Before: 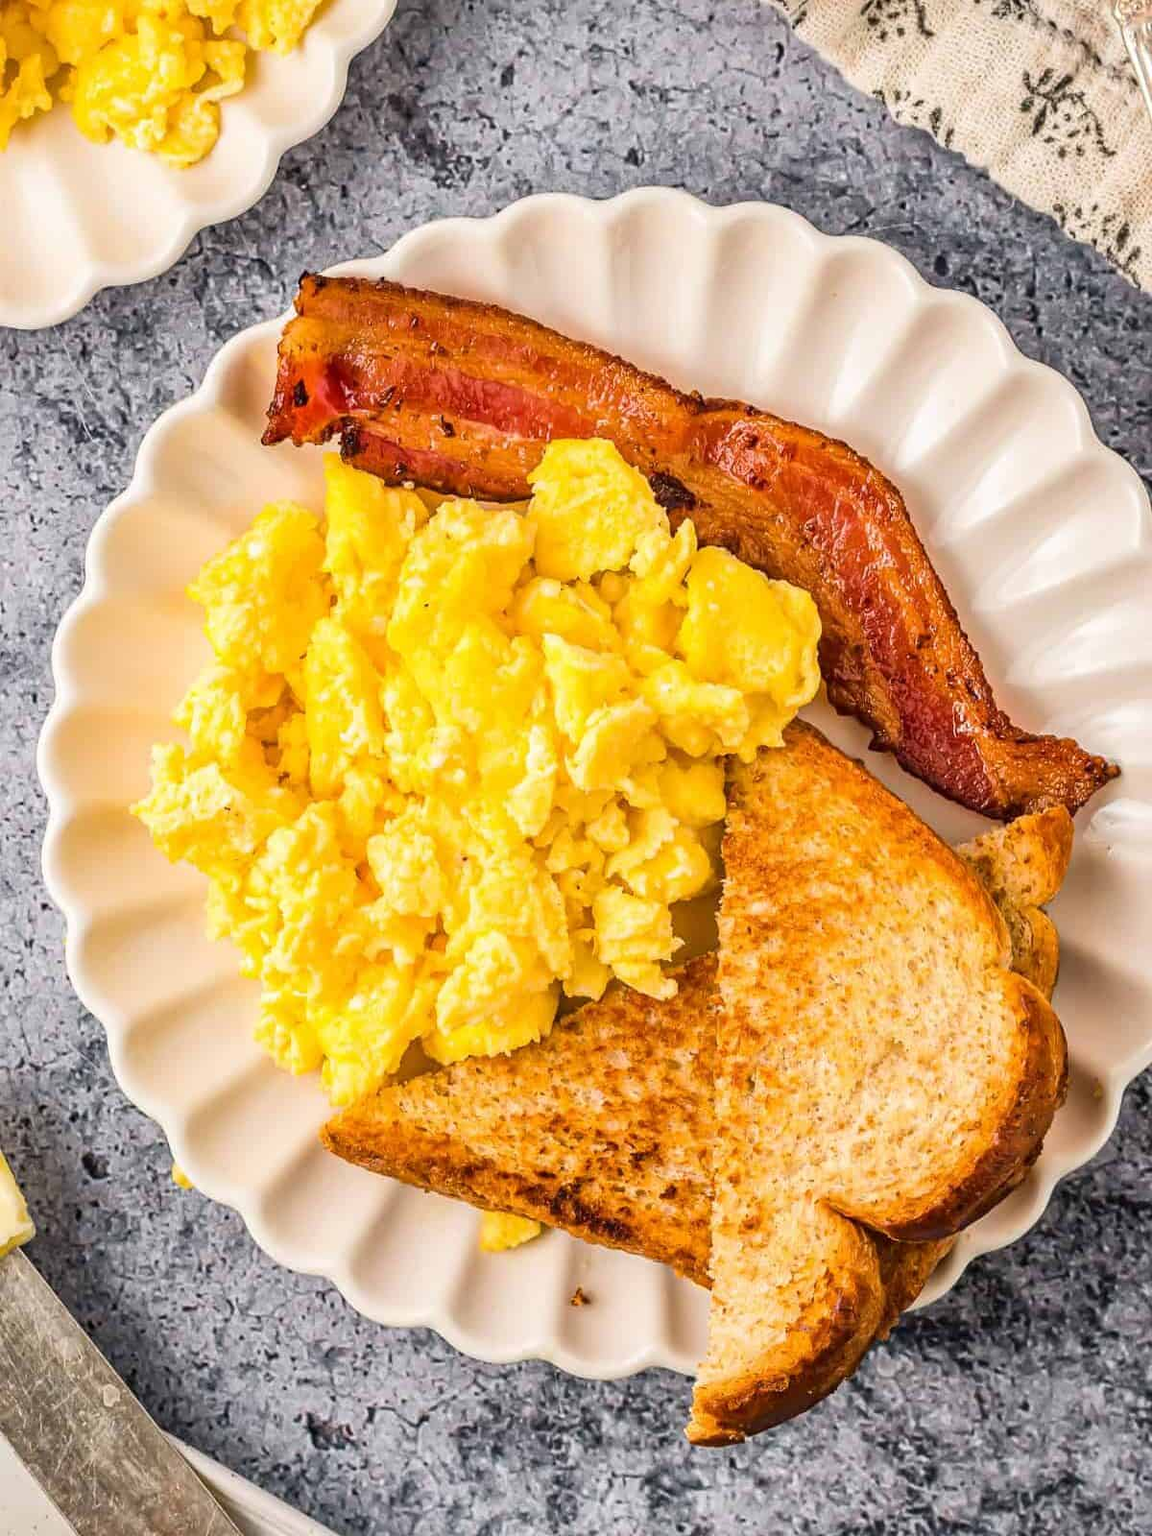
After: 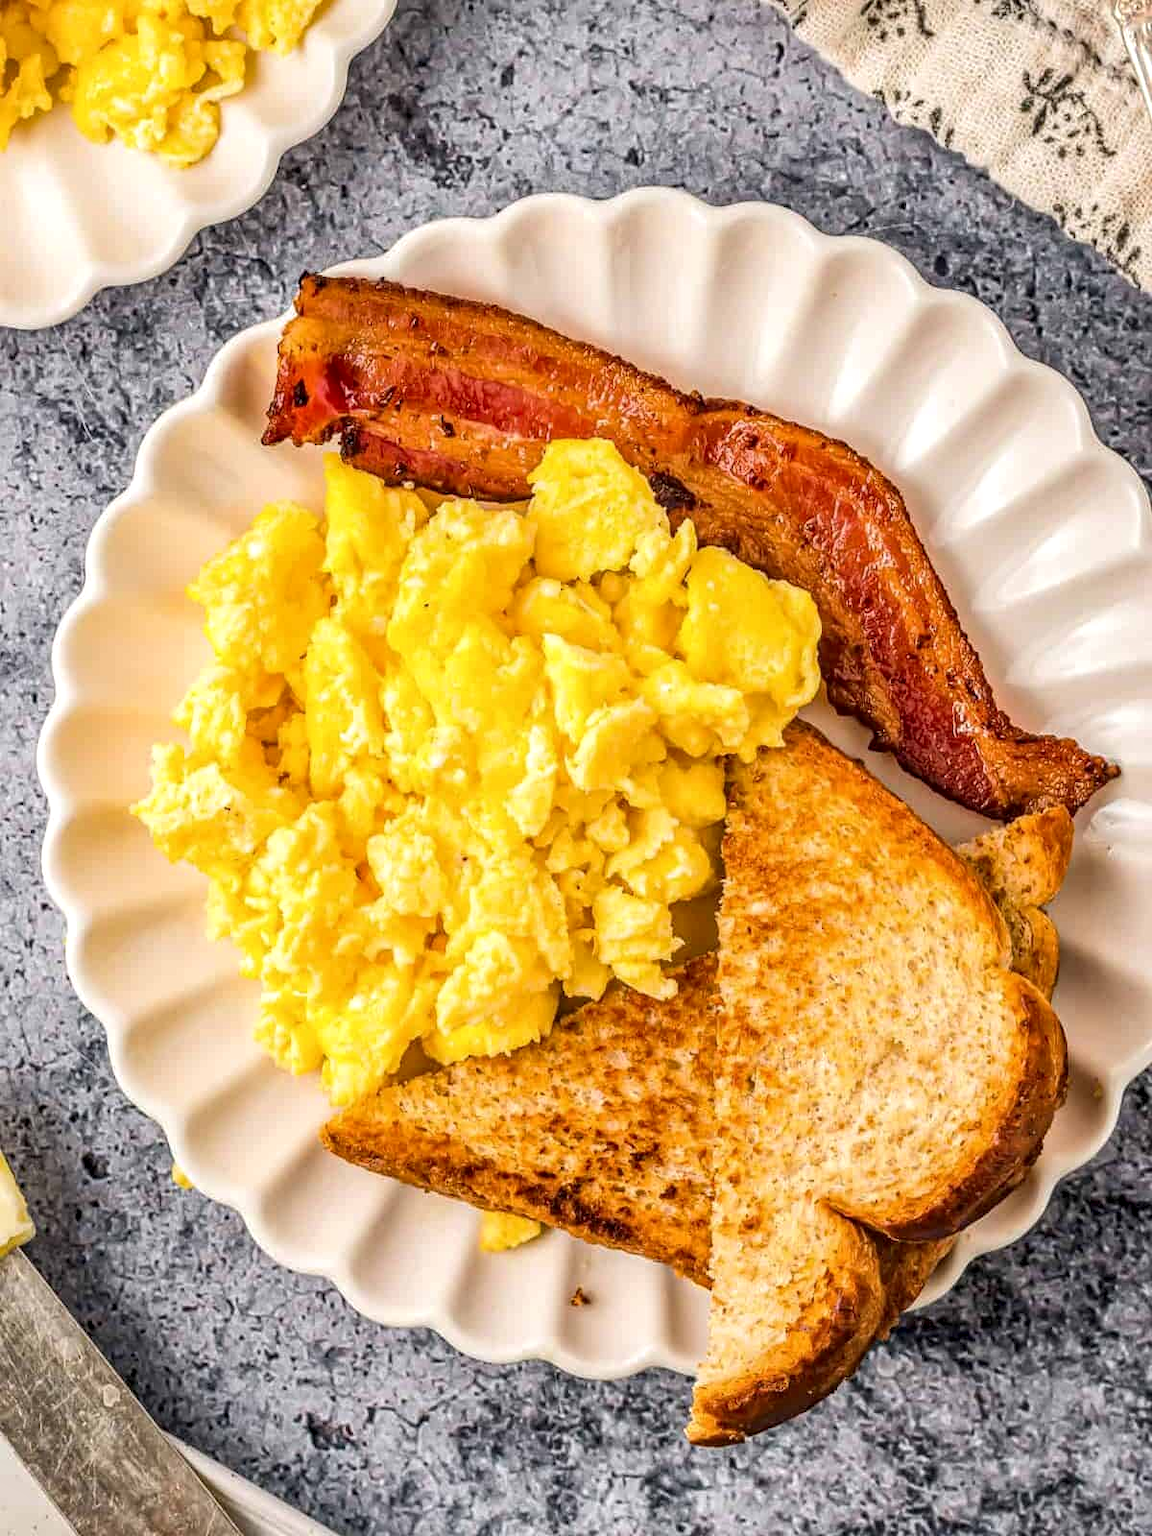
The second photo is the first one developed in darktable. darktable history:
tone equalizer: edges refinement/feathering 500, mask exposure compensation -1.57 EV, preserve details no
local contrast: detail 130%
